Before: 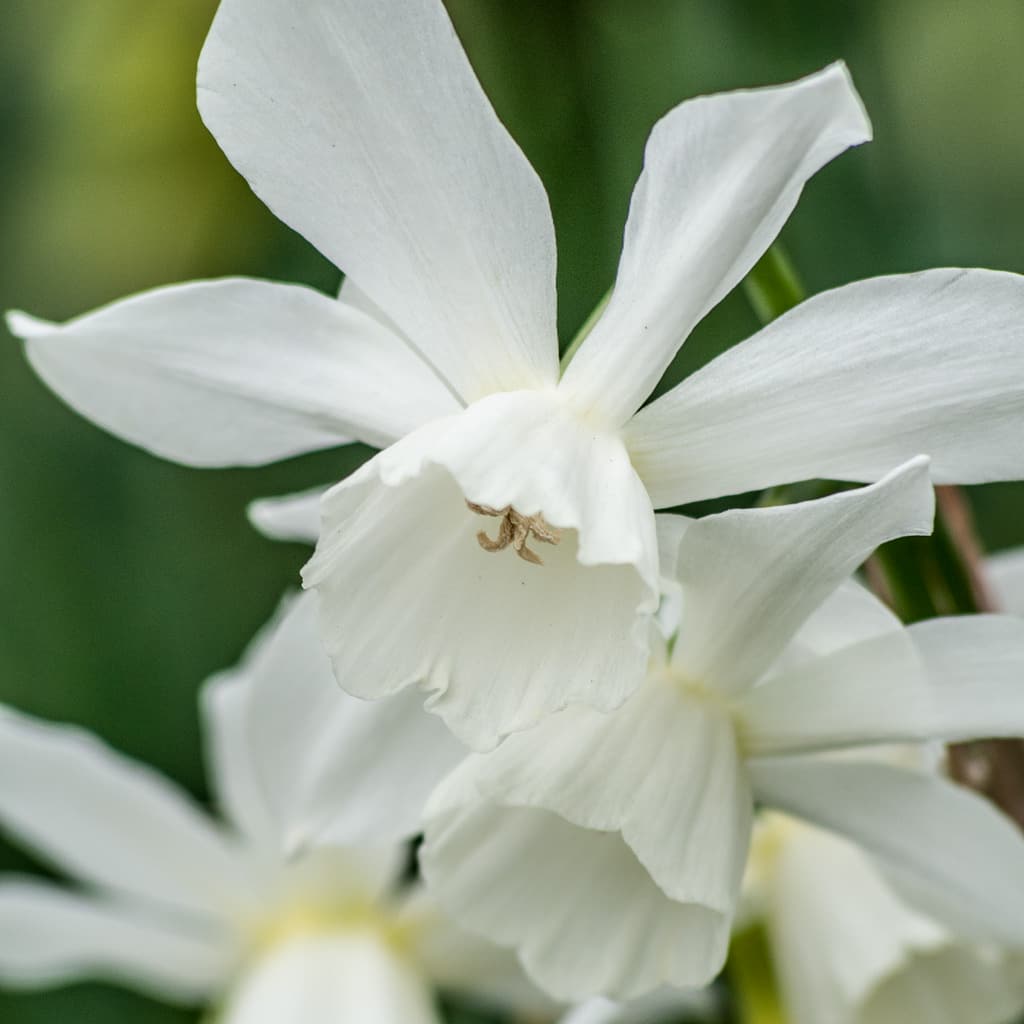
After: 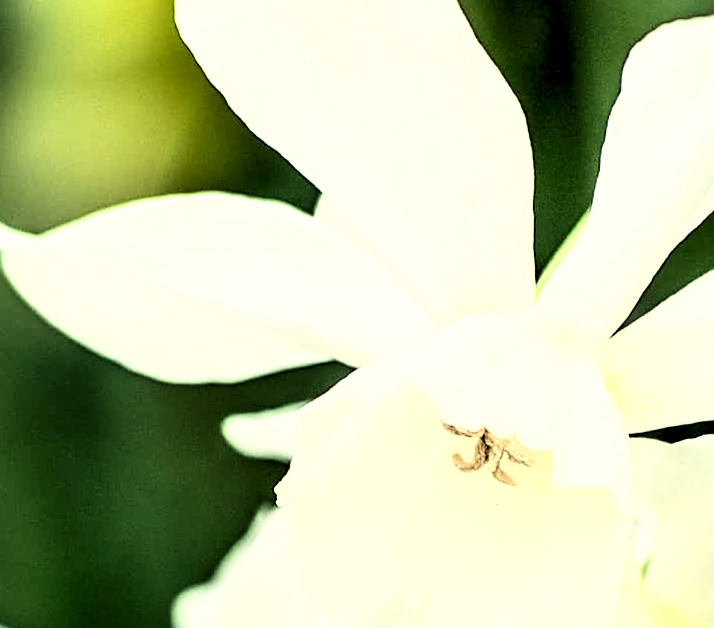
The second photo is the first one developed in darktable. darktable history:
haze removal: strength -0.09, distance 0.358, compatibility mode true, adaptive false
contrast brightness saturation: contrast 0.07, brightness -0.13, saturation 0.06
rgb levels: levels [[0.013, 0.434, 0.89], [0, 0.5, 1], [0, 0.5, 1]]
sharpen: on, module defaults
crop and rotate: angle -4.99°, left 2.122%, top 6.945%, right 27.566%, bottom 30.519%
white balance: red 1.029, blue 0.92
rotate and perspective: rotation -4.2°, shear 0.006, automatic cropping off
rgb curve: curves: ch0 [(0, 0) (0.21, 0.15) (0.24, 0.21) (0.5, 0.75) (0.75, 0.96) (0.89, 0.99) (1, 1)]; ch1 [(0, 0.02) (0.21, 0.13) (0.25, 0.2) (0.5, 0.67) (0.75, 0.9) (0.89, 0.97) (1, 1)]; ch2 [(0, 0.02) (0.21, 0.13) (0.25, 0.2) (0.5, 0.67) (0.75, 0.9) (0.89, 0.97) (1, 1)], compensate middle gray true
